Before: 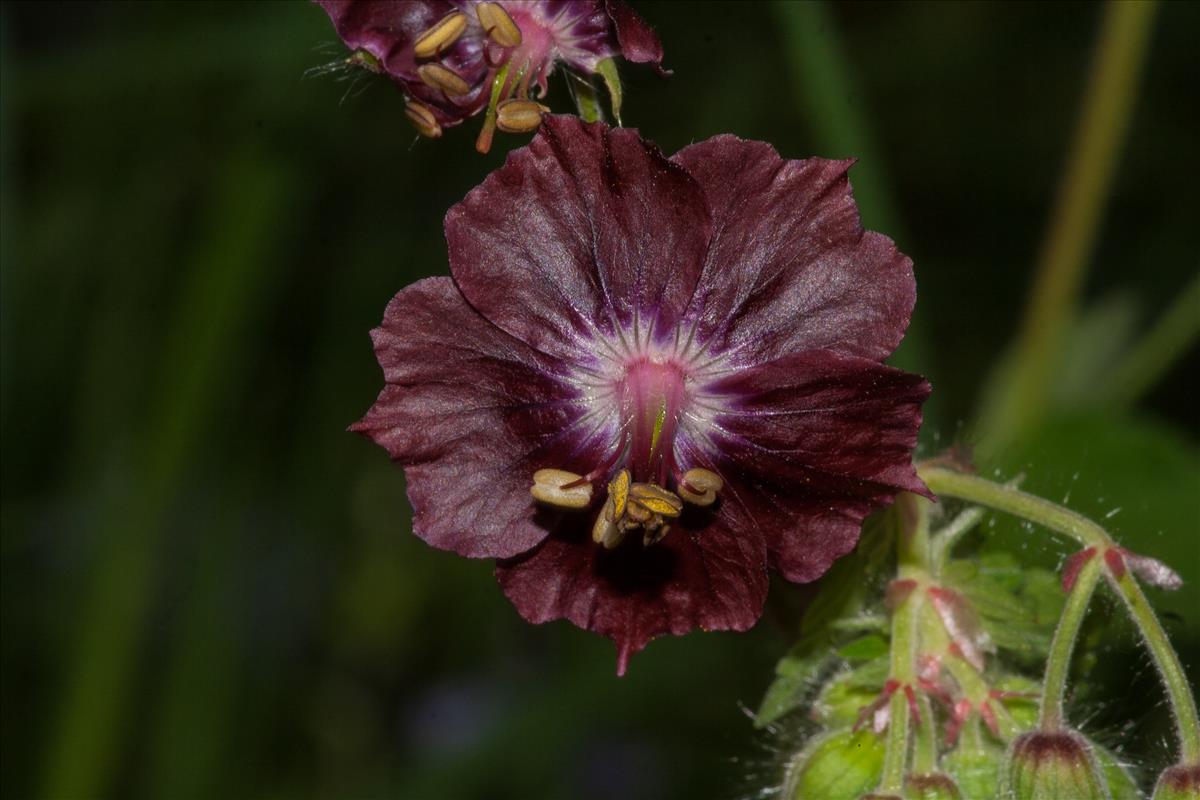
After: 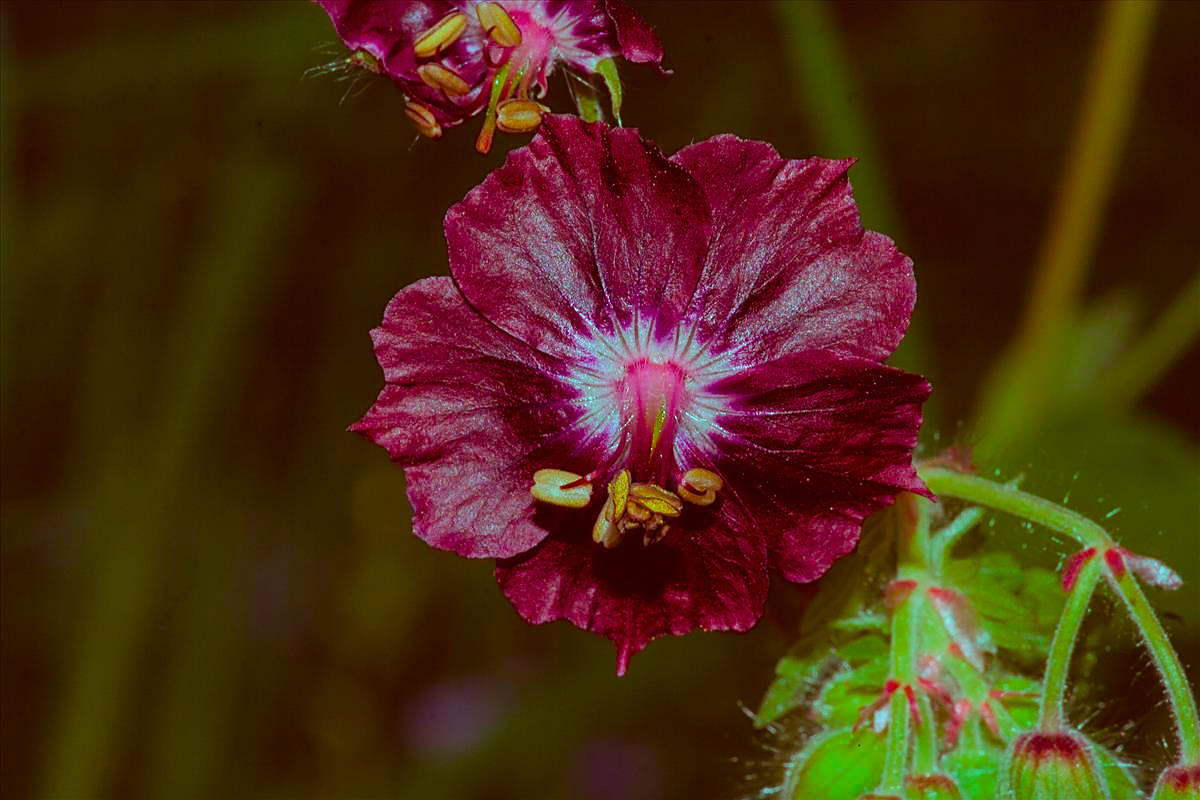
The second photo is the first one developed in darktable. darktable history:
sharpen: on, module defaults
color calibration: output R [0.946, 0.065, -0.013, 0], output G [-0.246, 1.264, -0.017, 0], output B [0.046, -0.098, 1.05, 0], illuminant F (fluorescent), F source F9 (Cool White Deluxe 4150 K) – high CRI, x 0.375, y 0.373, temperature 4163.52 K
contrast brightness saturation: contrast -0.094, saturation -0.101
color balance rgb: shadows lift › chroma 4.435%, shadows lift › hue 24.18°, highlights gain › chroma 5.43%, highlights gain › hue 195.59°, perceptual saturation grading › global saturation 20%, perceptual saturation grading › highlights 2.559%, perceptual saturation grading › shadows 49.852%, perceptual brilliance grading › mid-tones 9.682%, perceptual brilliance grading › shadows 15.13%
color correction: highlights a* -7.16, highlights b* -0.15, shadows a* 20.54, shadows b* 11.42
